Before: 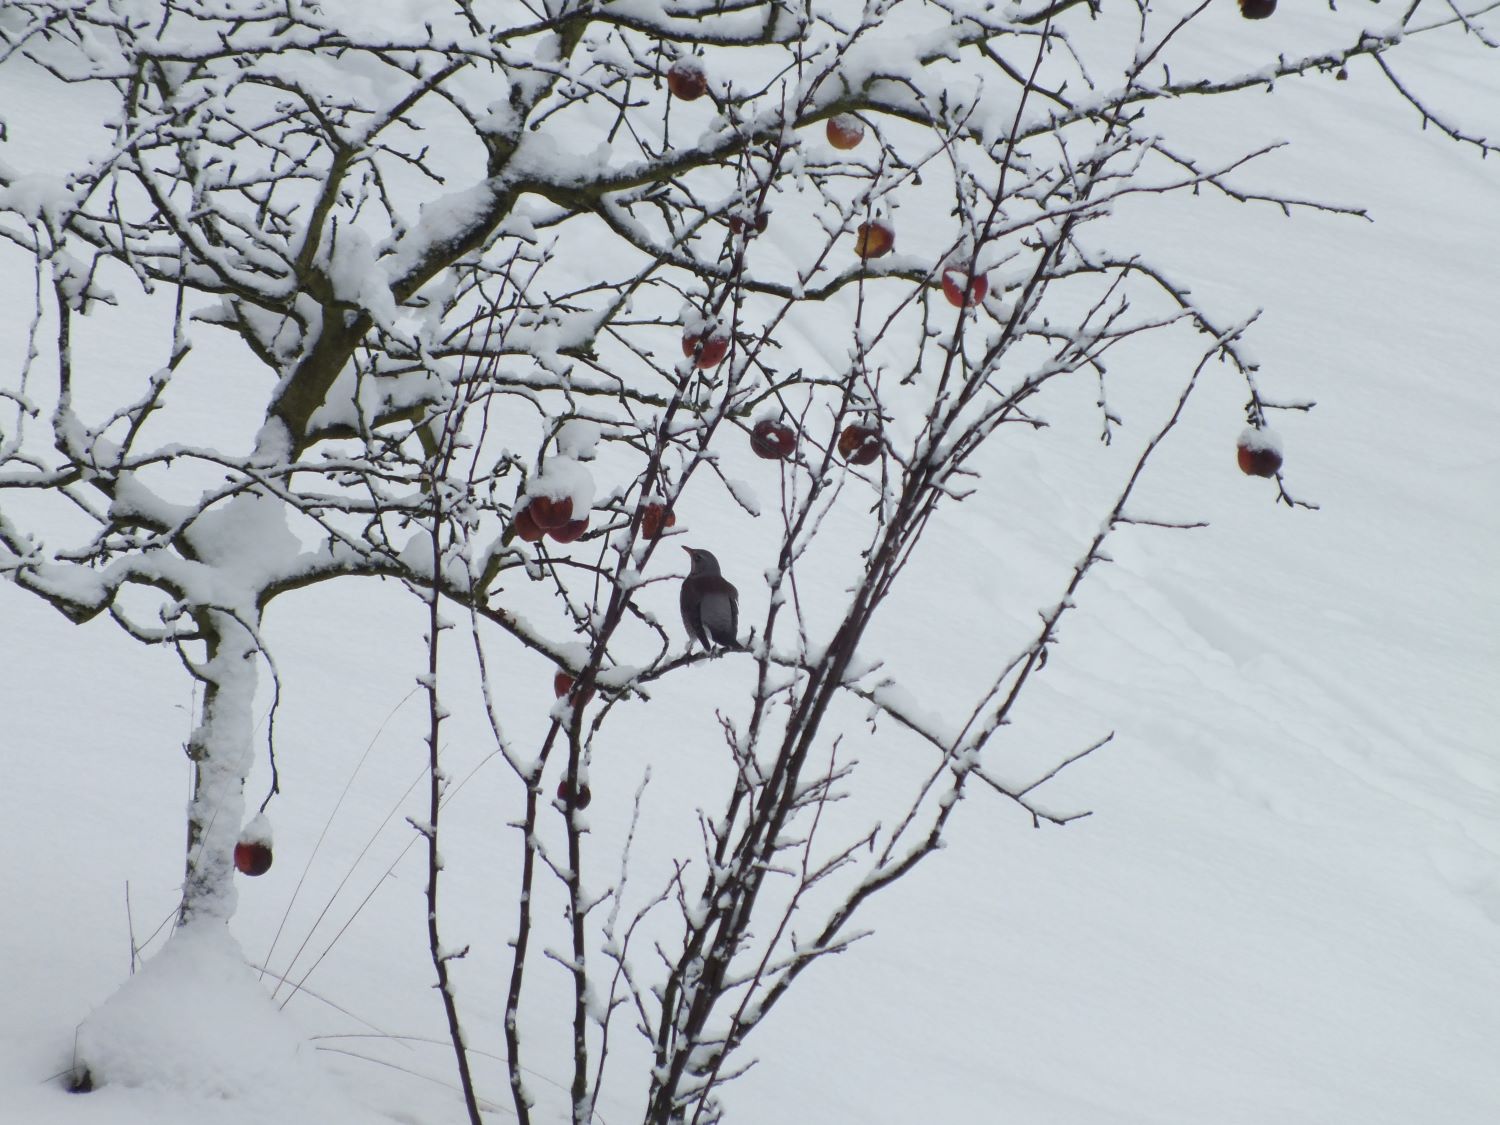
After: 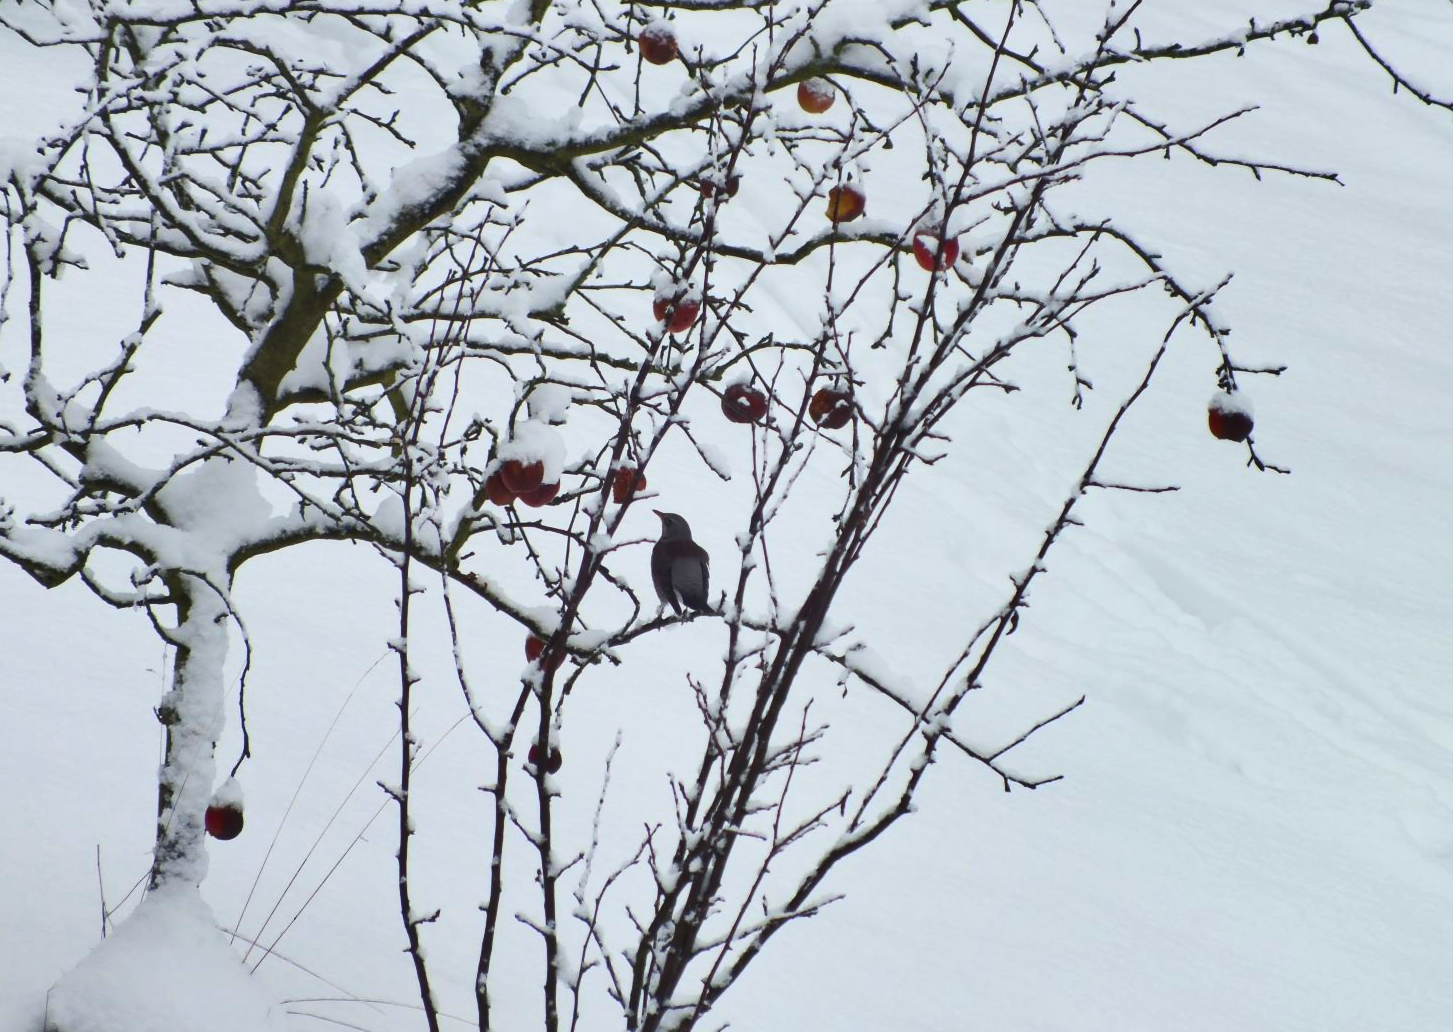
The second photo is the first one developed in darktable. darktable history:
crop: left 1.964%, top 3.251%, right 1.122%, bottom 4.933%
contrast brightness saturation: contrast 0.2, brightness 0.16, saturation 0.22
shadows and highlights: soften with gaussian
